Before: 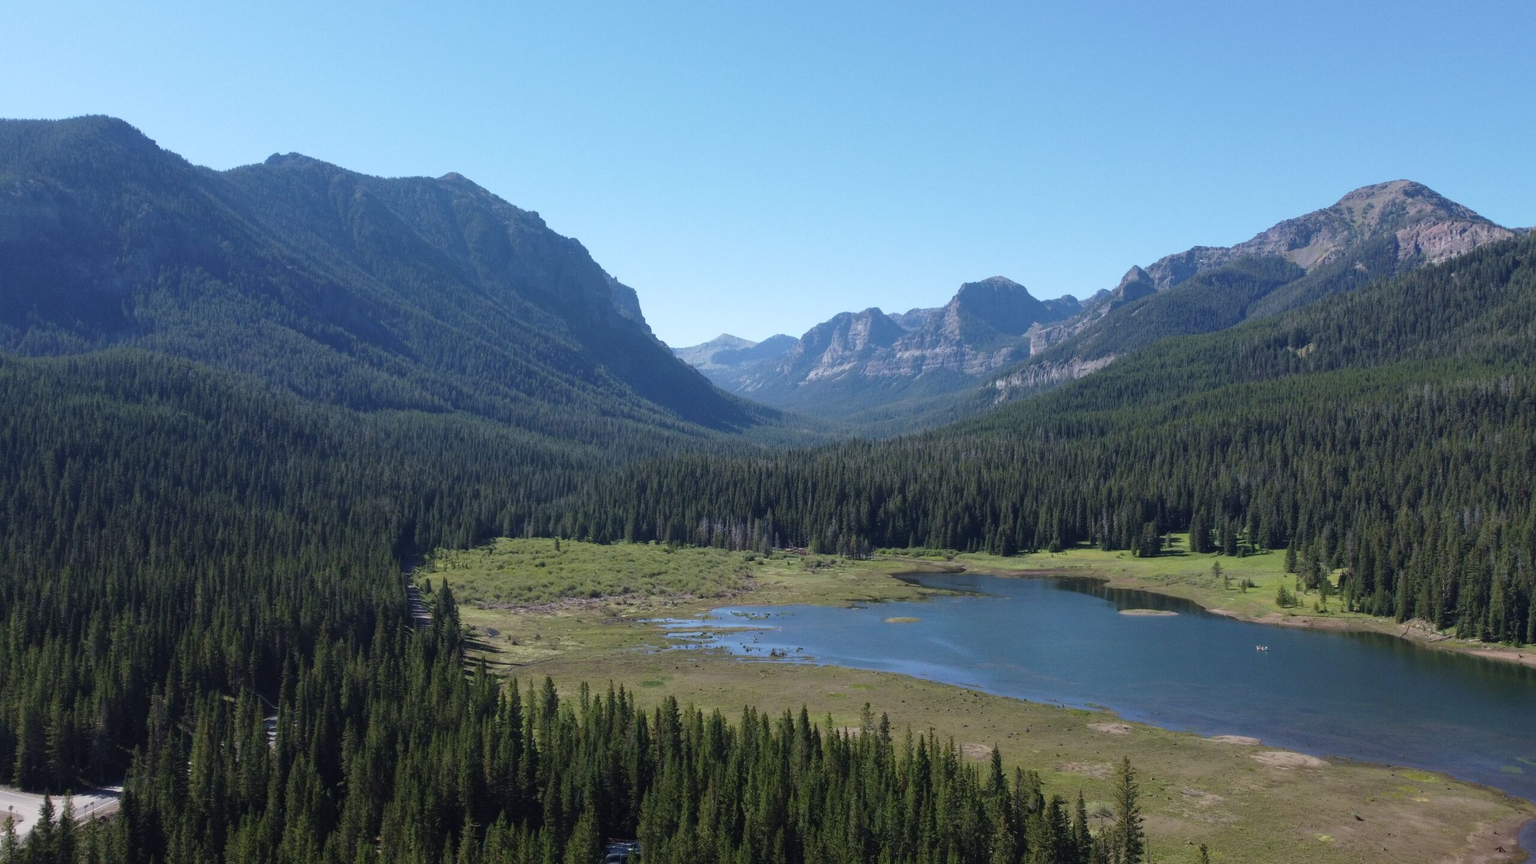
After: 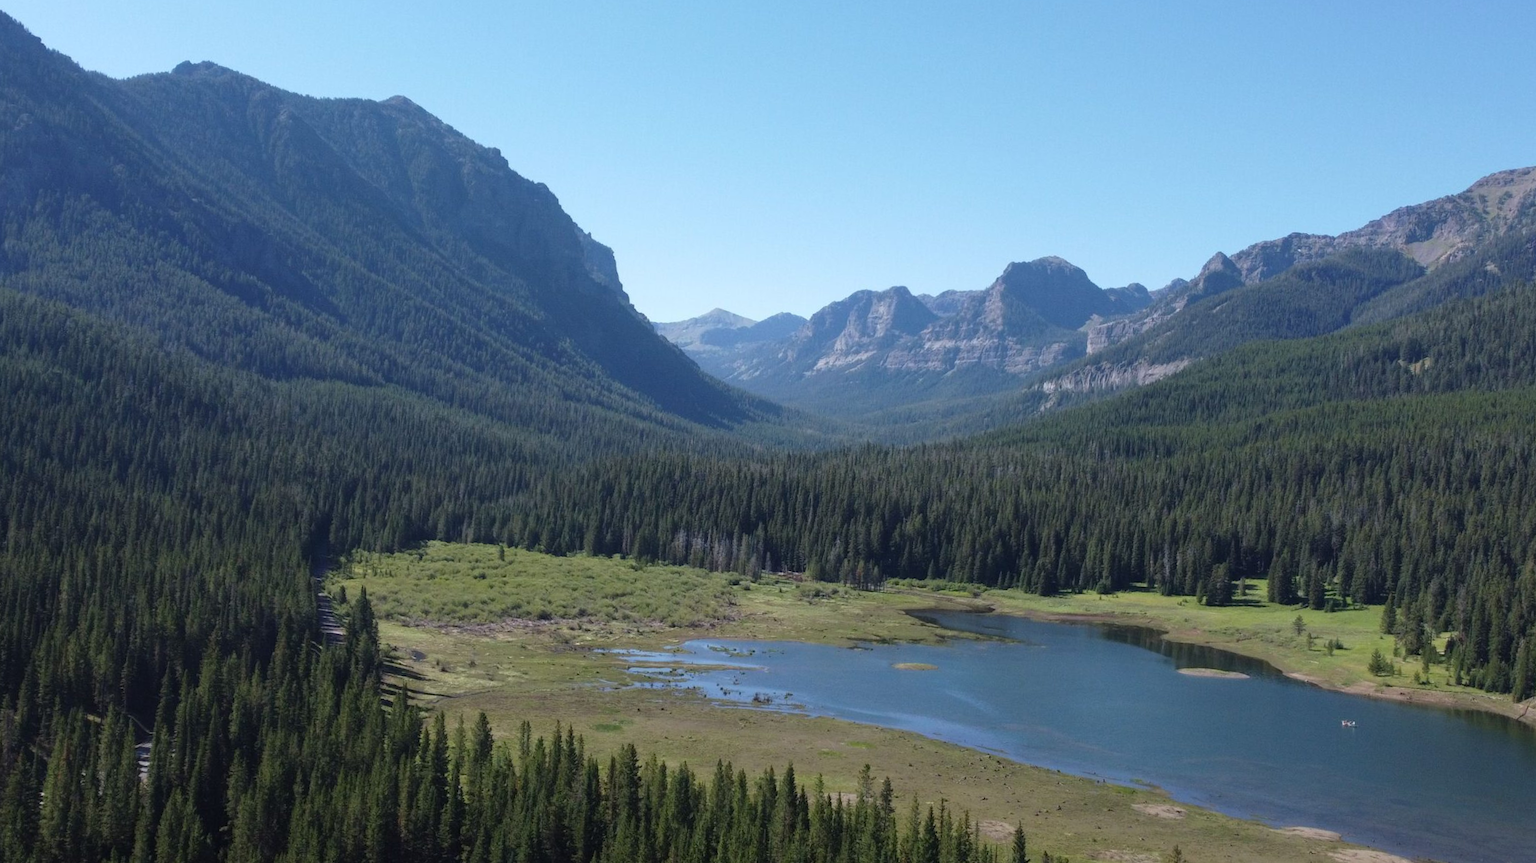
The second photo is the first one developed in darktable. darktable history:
crop and rotate: angle -3.03°, left 5.193%, top 5.188%, right 4.691%, bottom 4.738%
